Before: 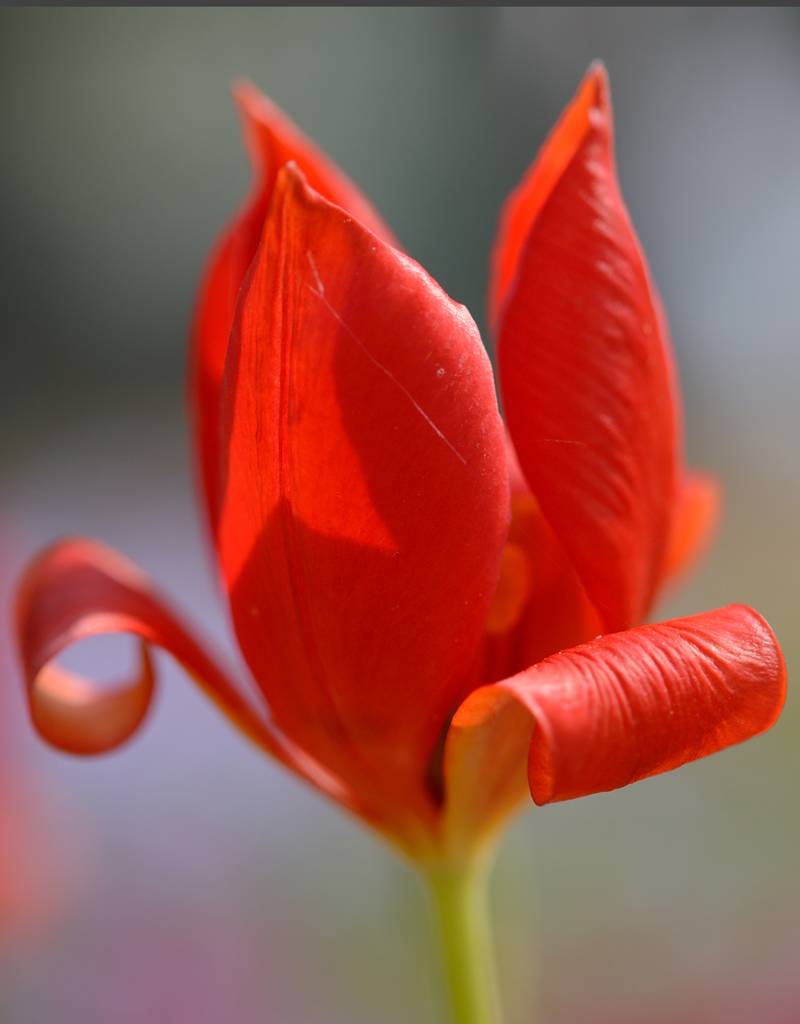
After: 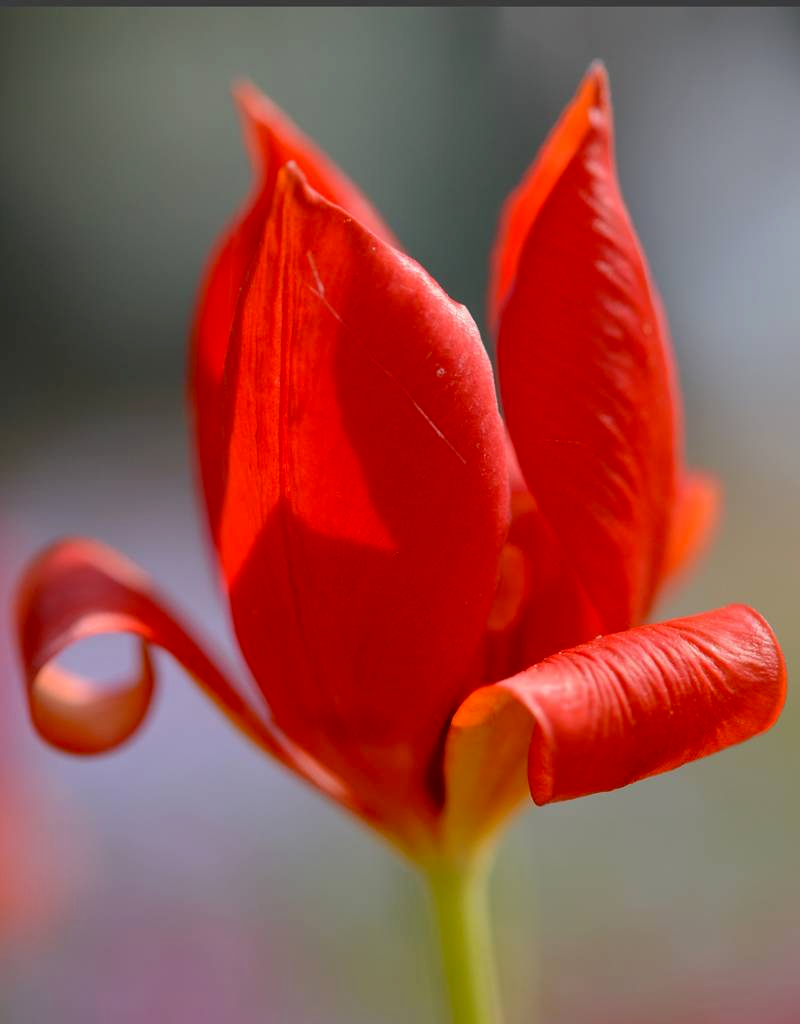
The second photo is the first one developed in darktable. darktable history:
exposure: black level correction 0.011, compensate highlight preservation false
